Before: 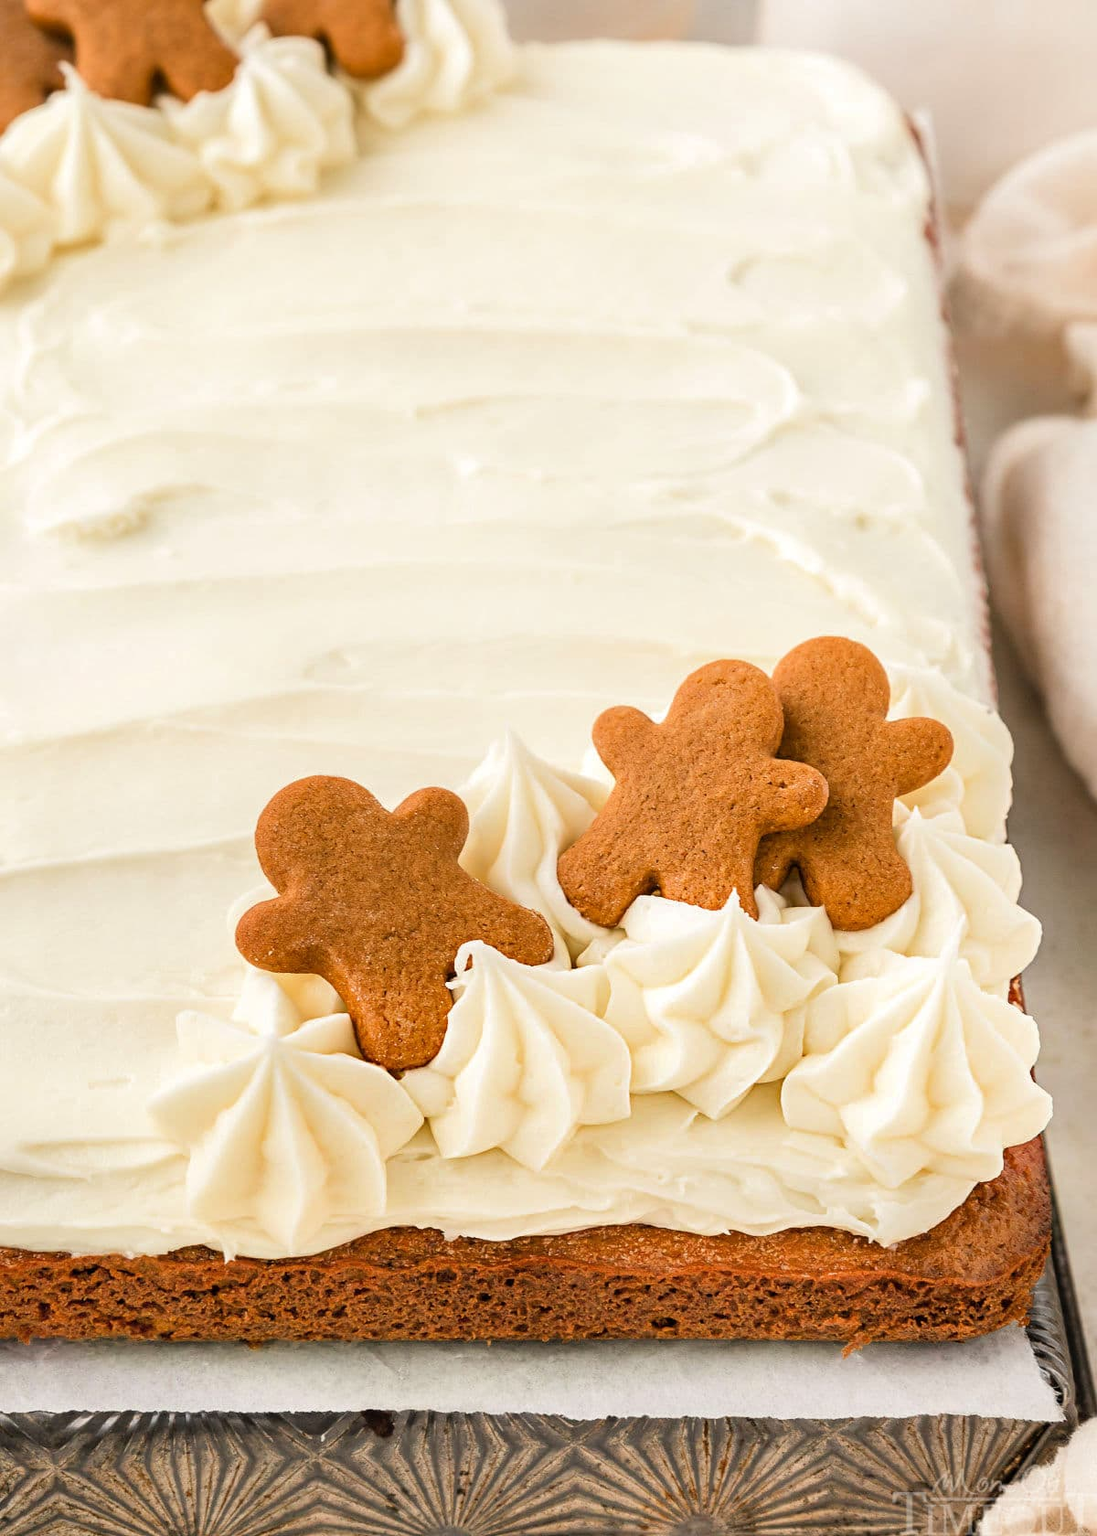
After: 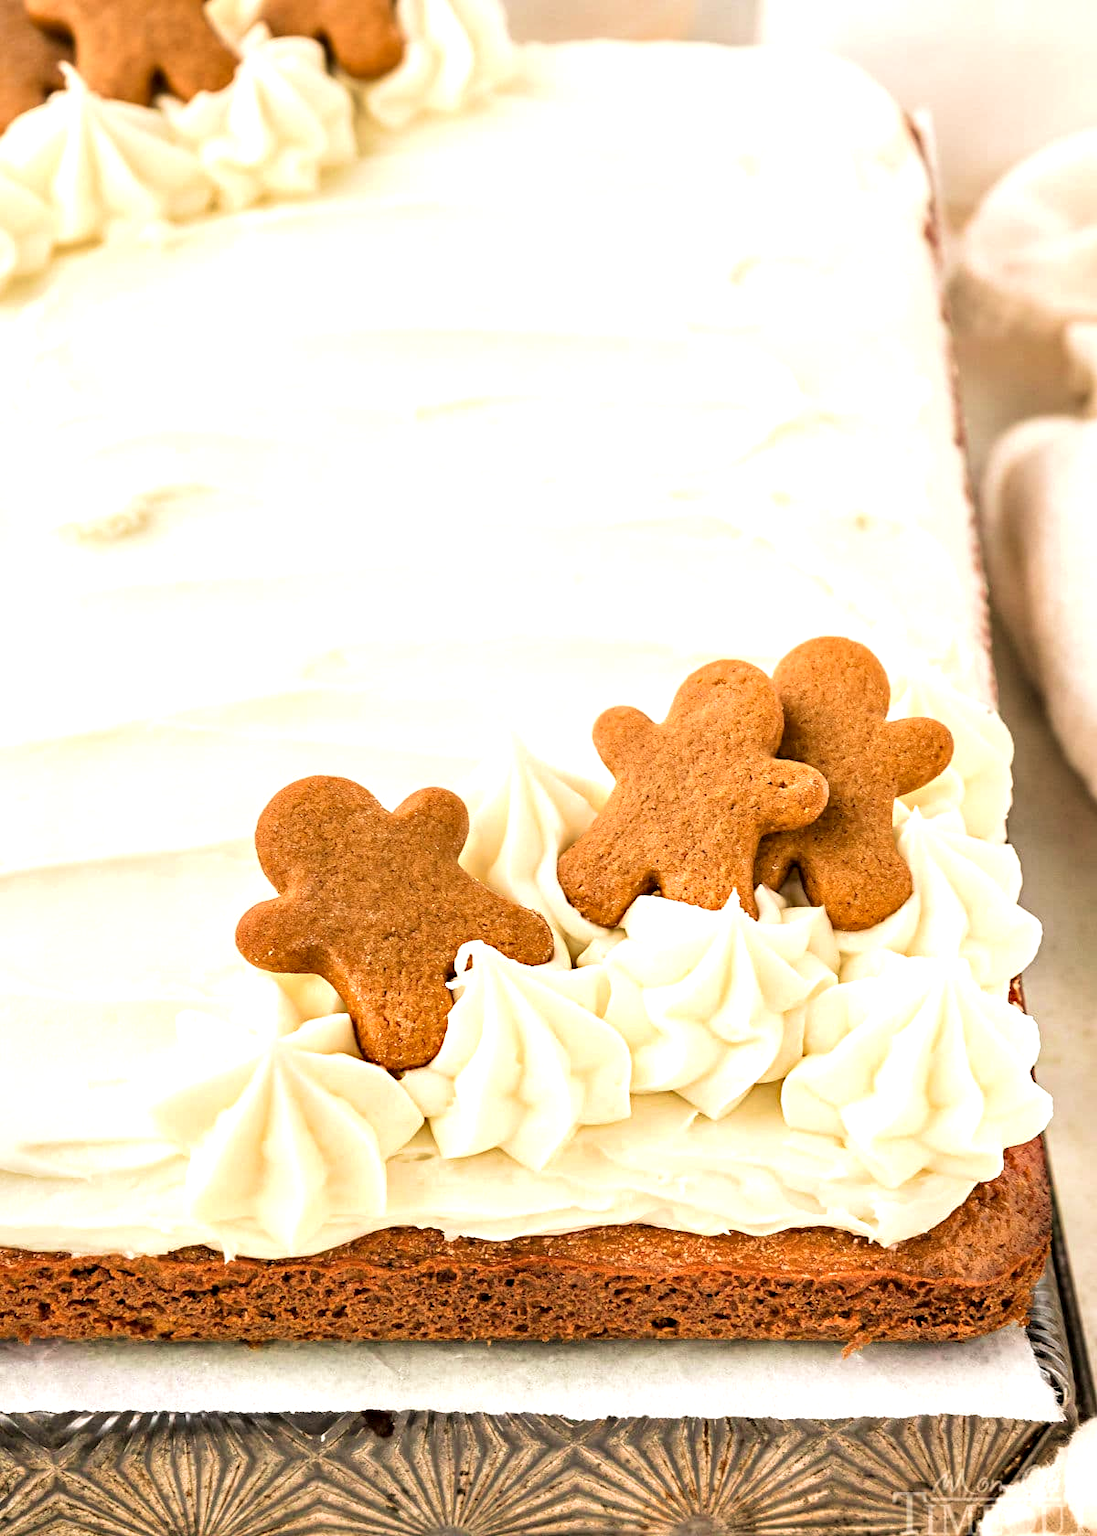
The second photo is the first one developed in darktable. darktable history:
exposure: black level correction 0, exposure 0.498 EV, compensate highlight preservation false
velvia: strength 39.57%
contrast equalizer: y [[0.524, 0.538, 0.547, 0.548, 0.538, 0.524], [0.5 ×6], [0.5 ×6], [0 ×6], [0 ×6]]
